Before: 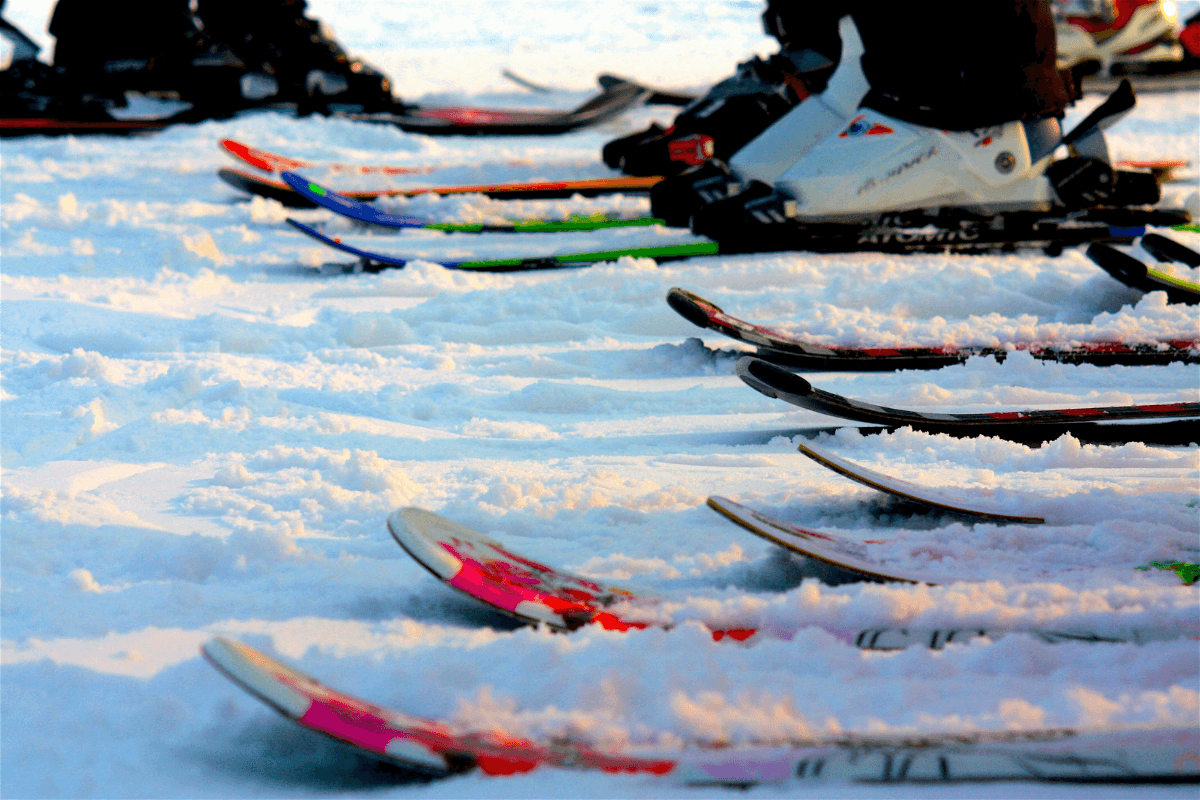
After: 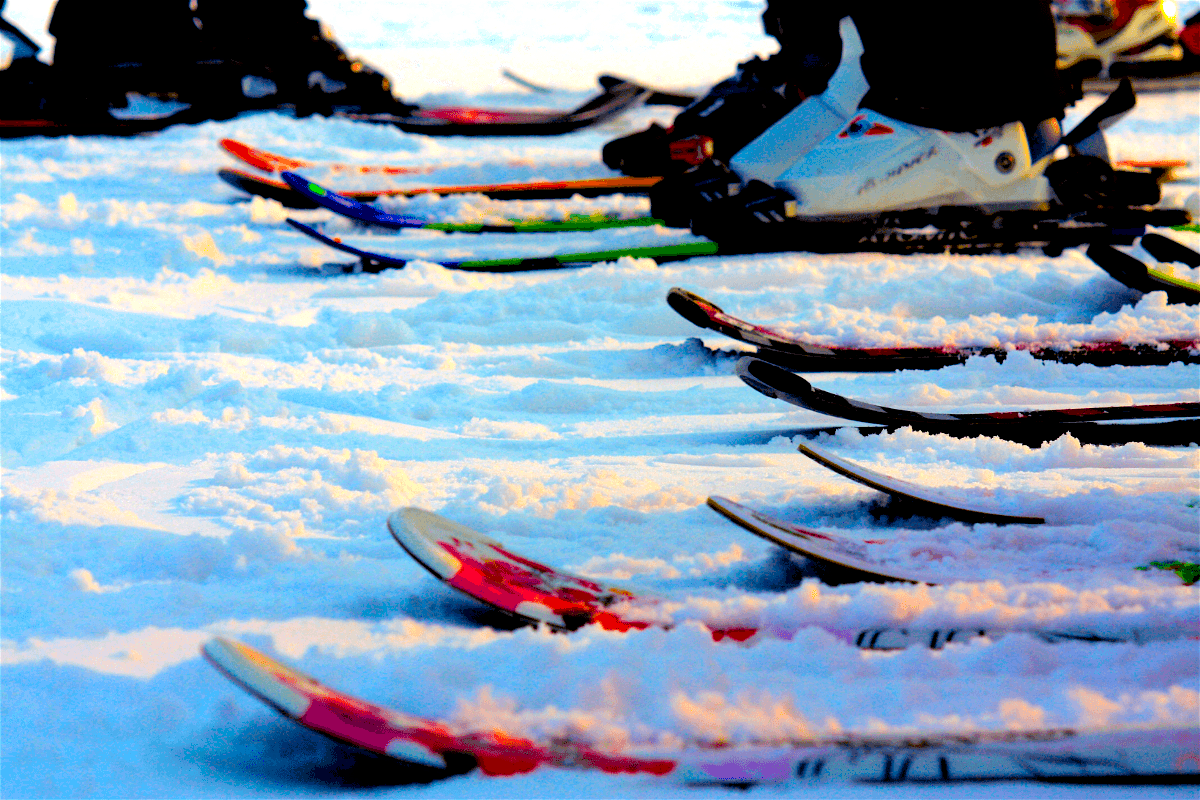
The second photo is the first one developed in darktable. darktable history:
exposure: black level correction 0.024, exposure 0.184 EV, compensate highlight preservation false
color balance rgb: shadows lift › luminance -22.061%, shadows lift › chroma 9.159%, shadows lift › hue 285.07°, linear chroma grading › global chroma 8.835%, perceptual saturation grading › global saturation 41.146%
tone equalizer: on, module defaults
